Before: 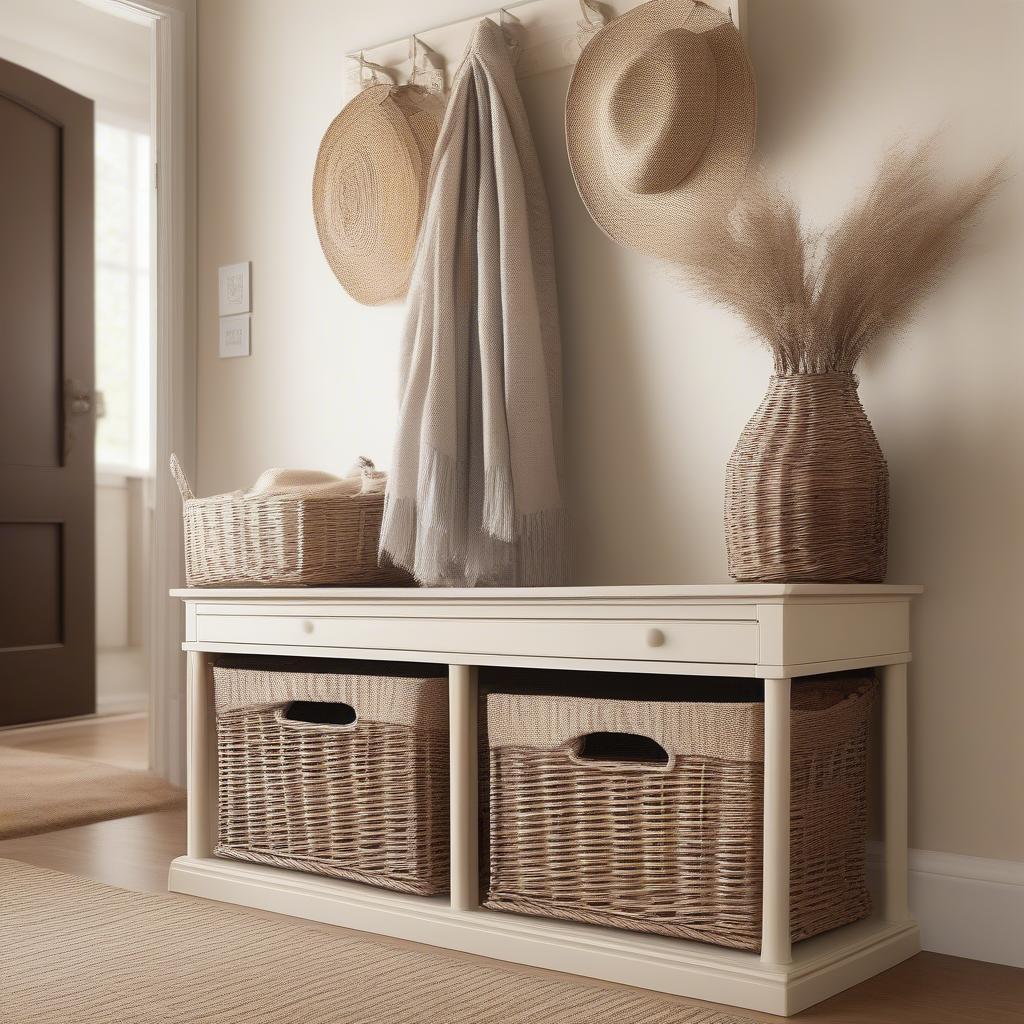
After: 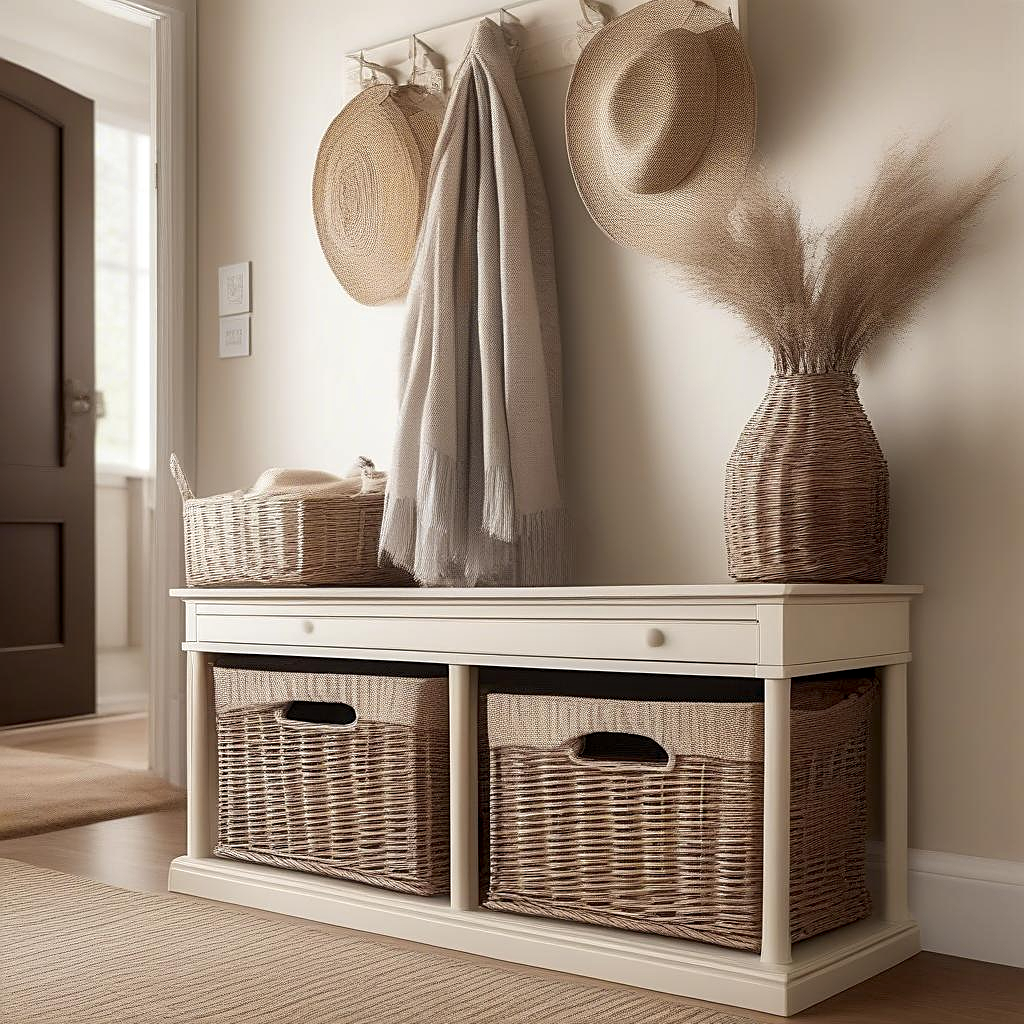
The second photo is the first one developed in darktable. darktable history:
sharpen: on, module defaults
local contrast: shadows 94%
